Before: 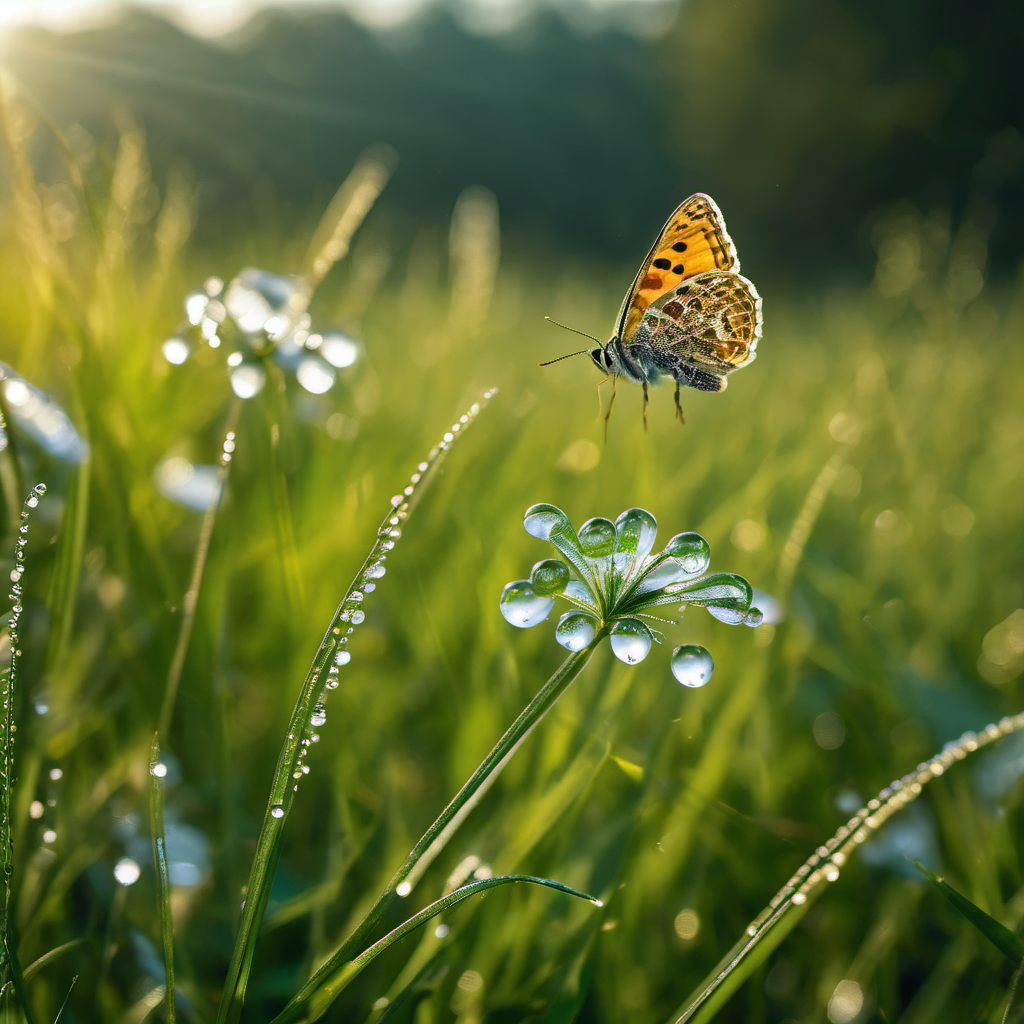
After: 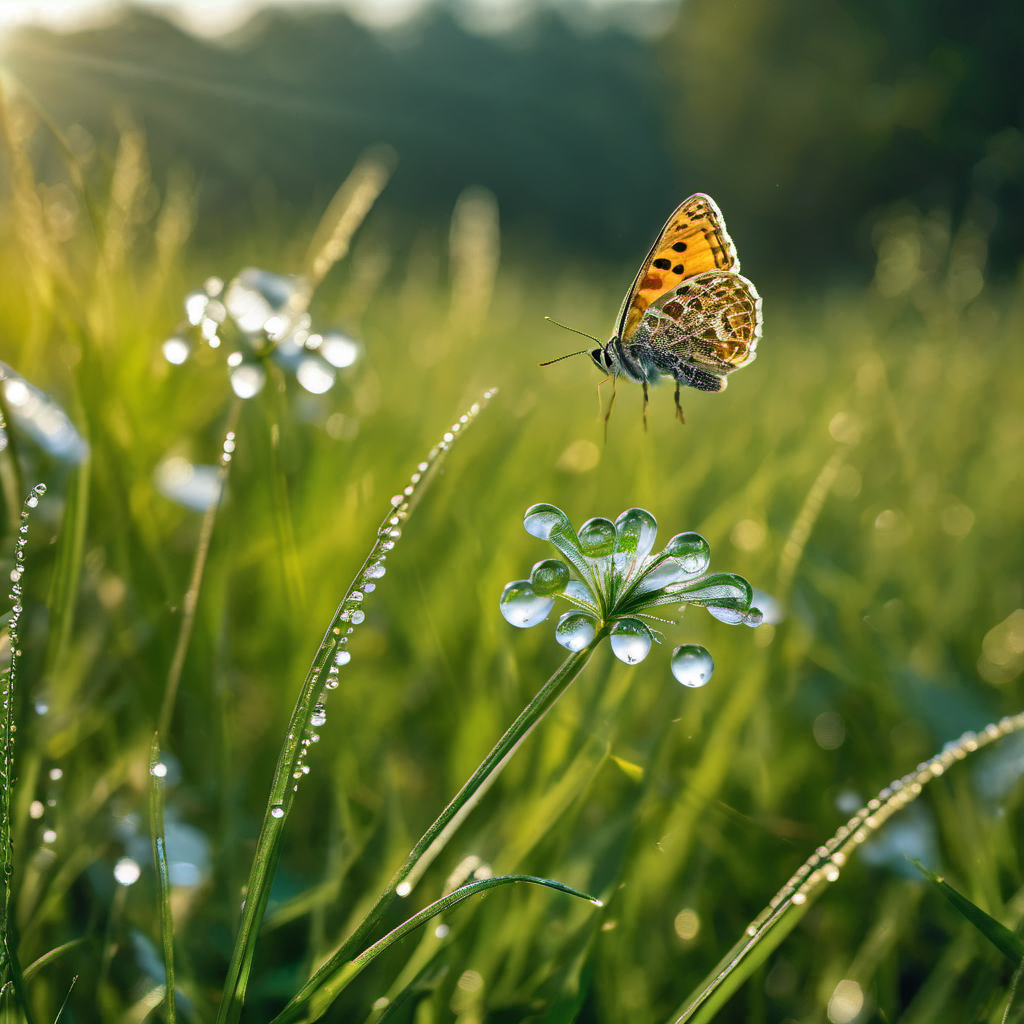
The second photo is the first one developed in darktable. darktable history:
shadows and highlights: highlights color adjustment 52.56%, soften with gaussian
